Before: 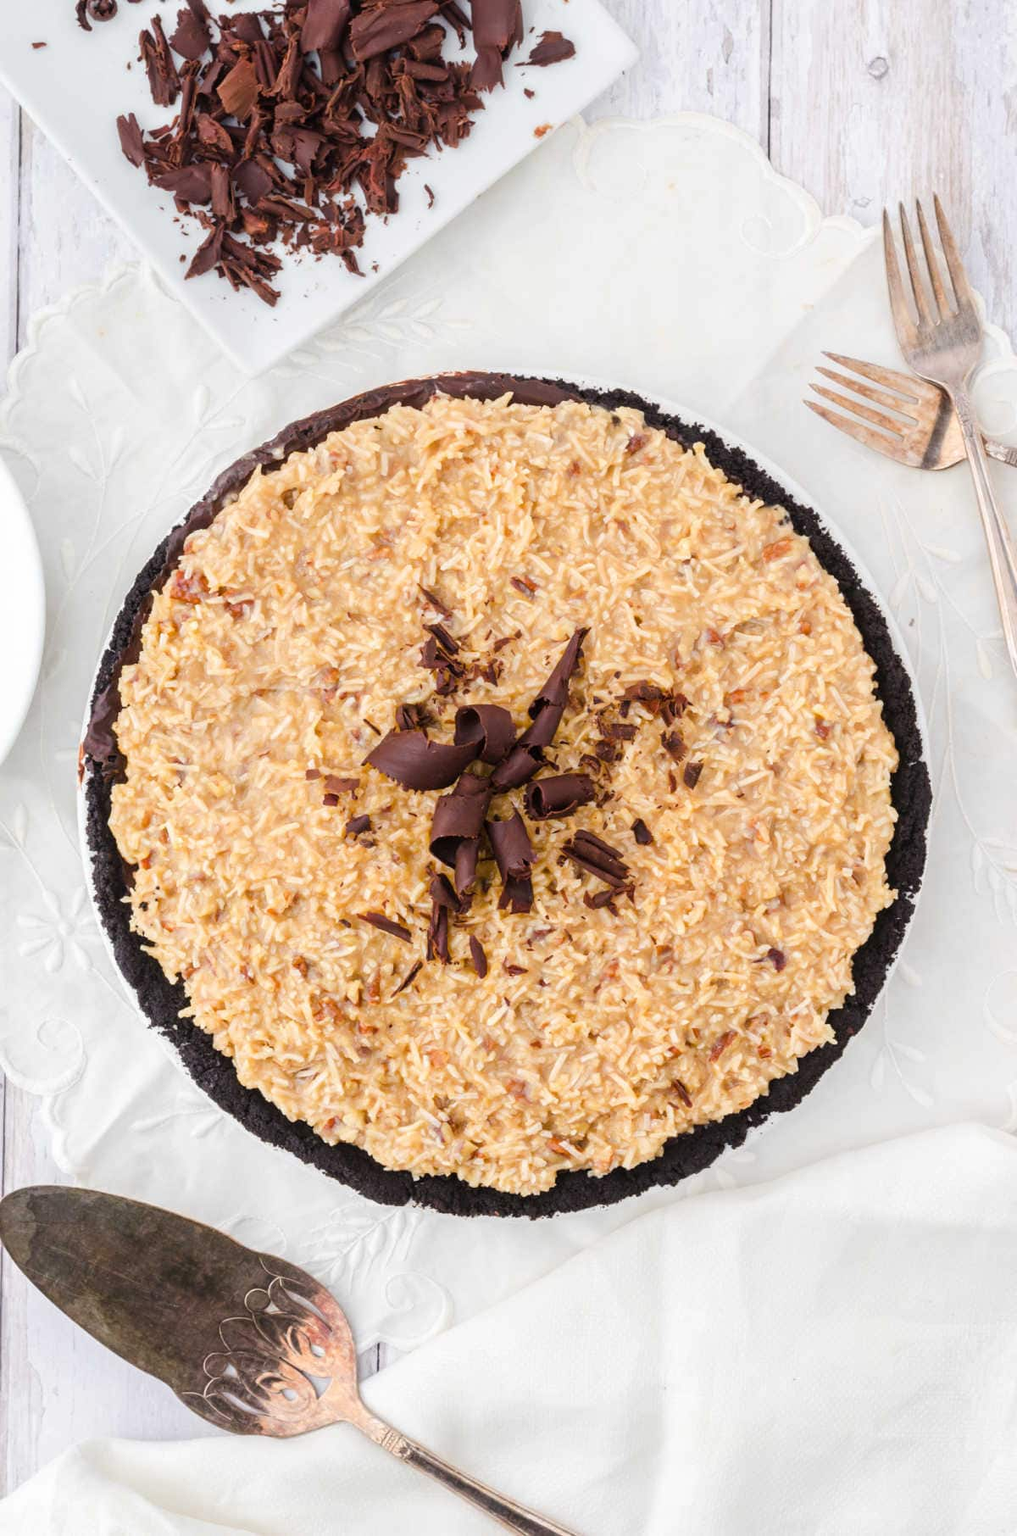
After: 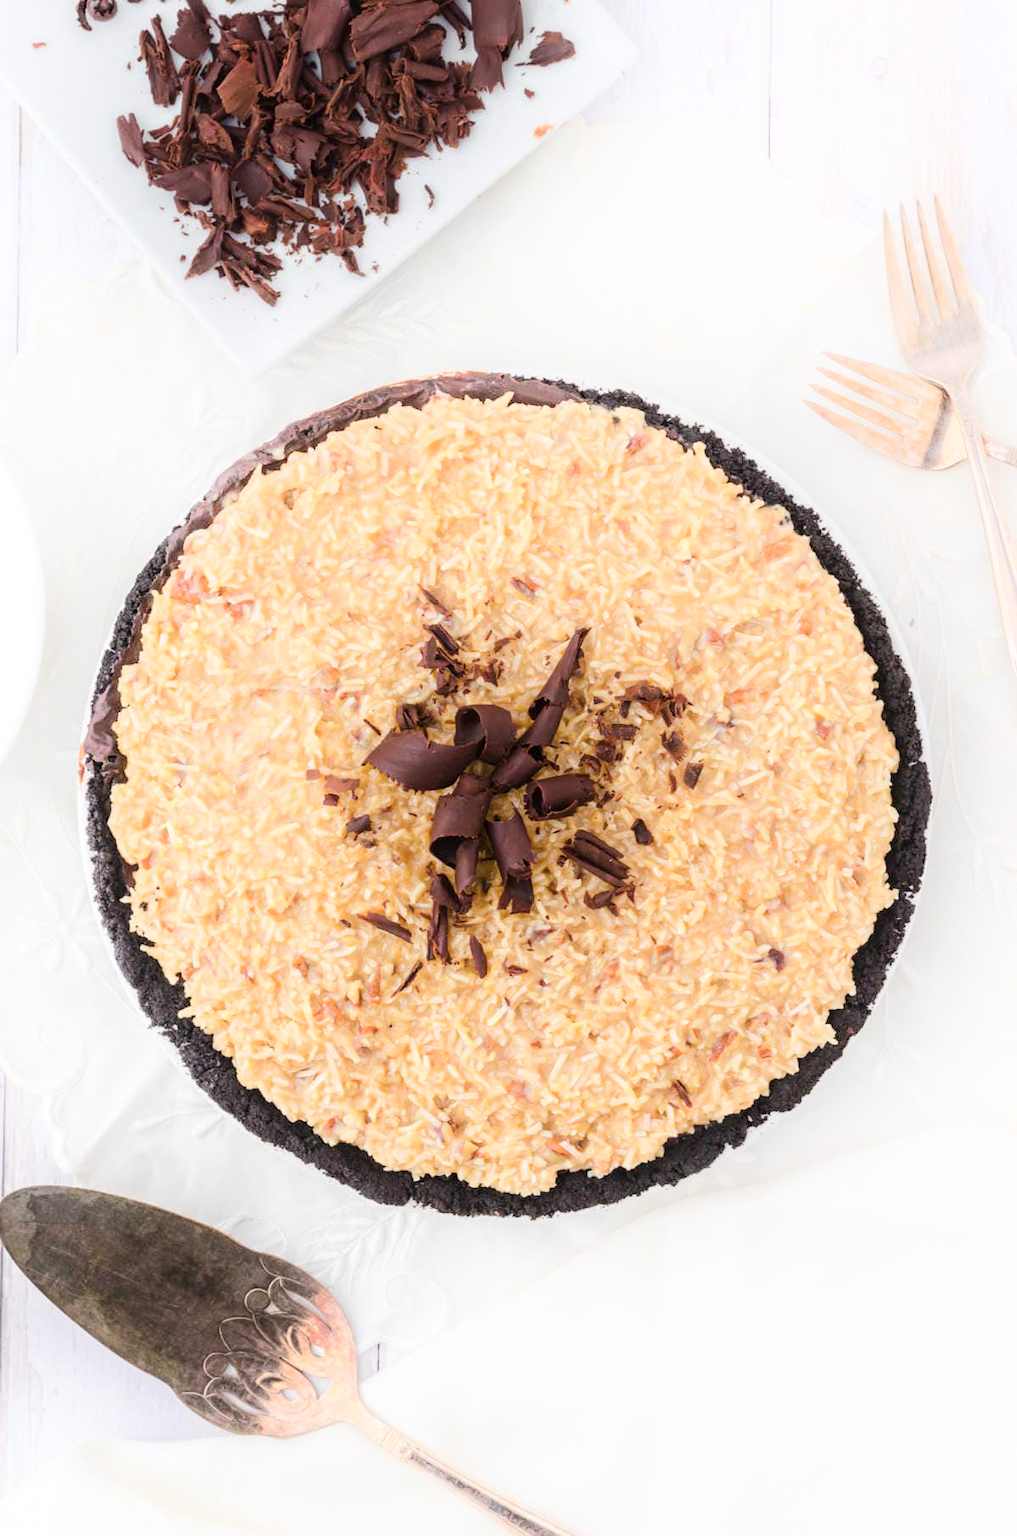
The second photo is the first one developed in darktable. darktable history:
color calibration: illuminant same as pipeline (D50), adaptation XYZ, x 0.345, y 0.359, temperature 5012.84 K, gamut compression 1.7
shadows and highlights: highlights 71.69, soften with gaussian
